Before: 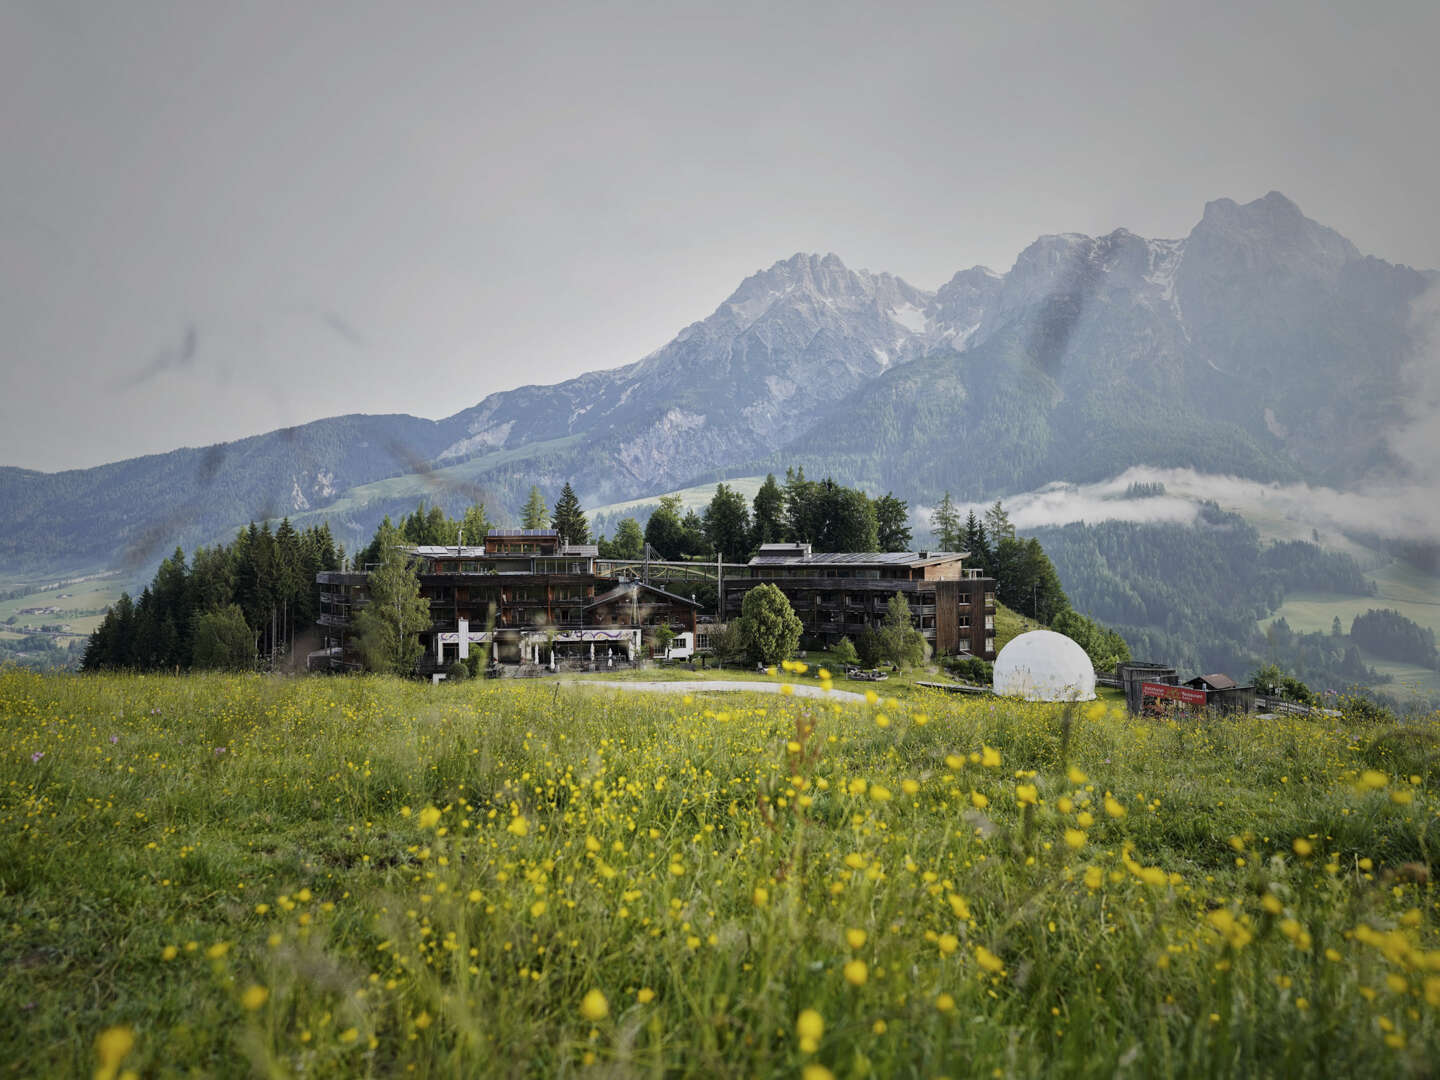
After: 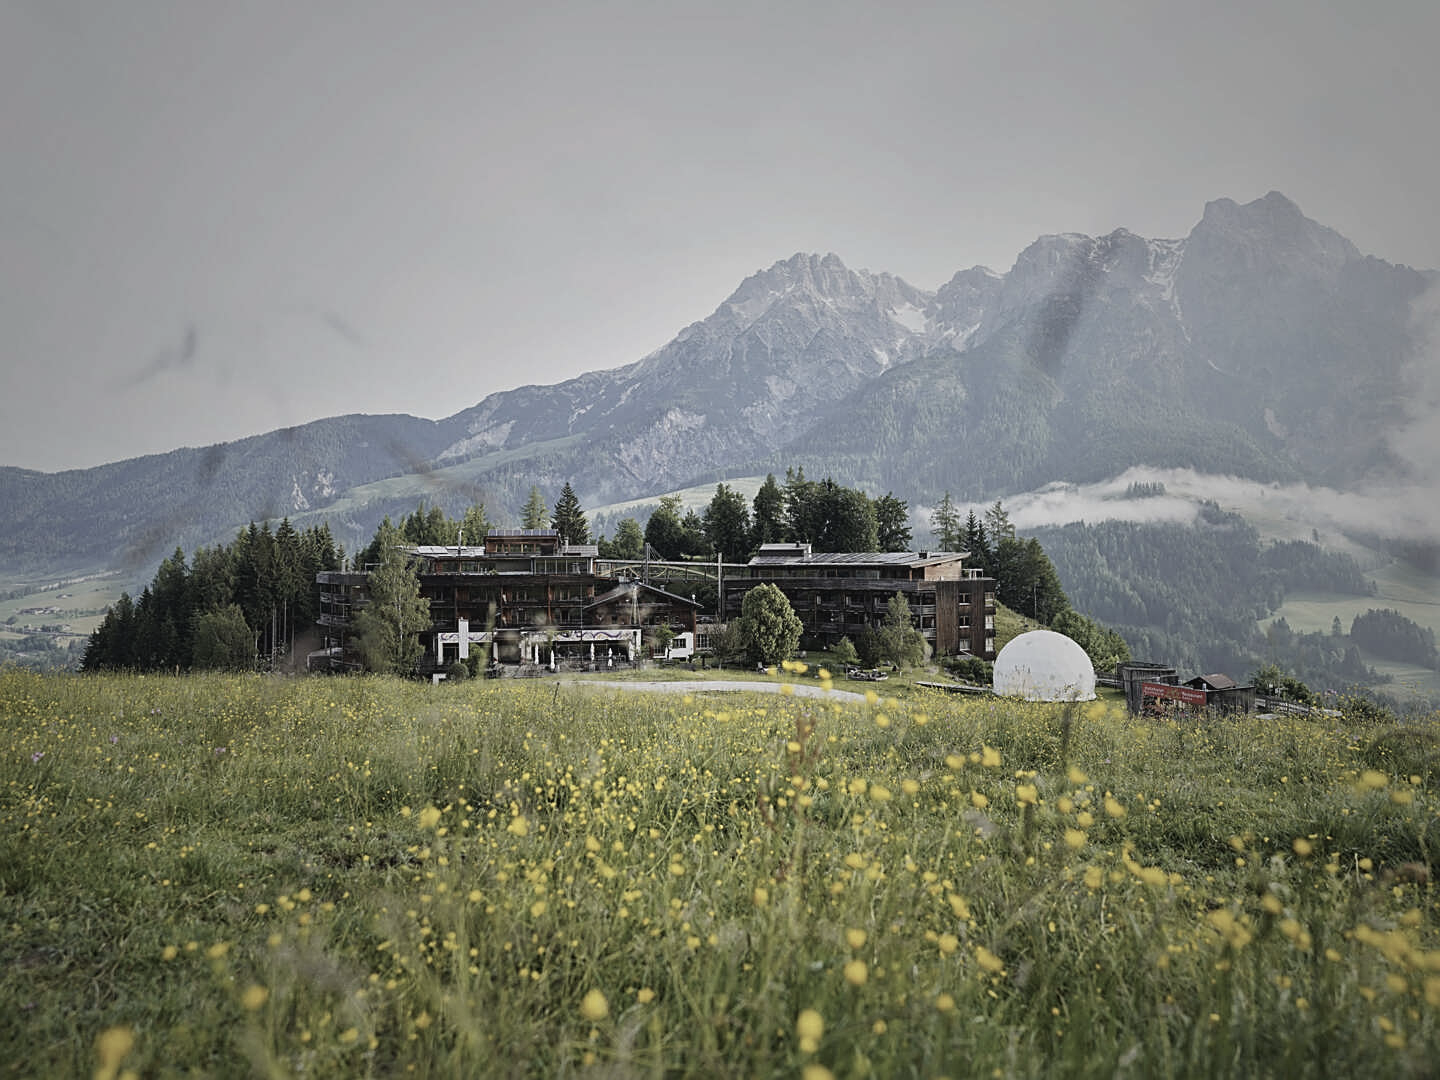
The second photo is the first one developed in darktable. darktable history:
contrast brightness saturation: contrast -0.063, saturation -0.393
sharpen: on, module defaults
